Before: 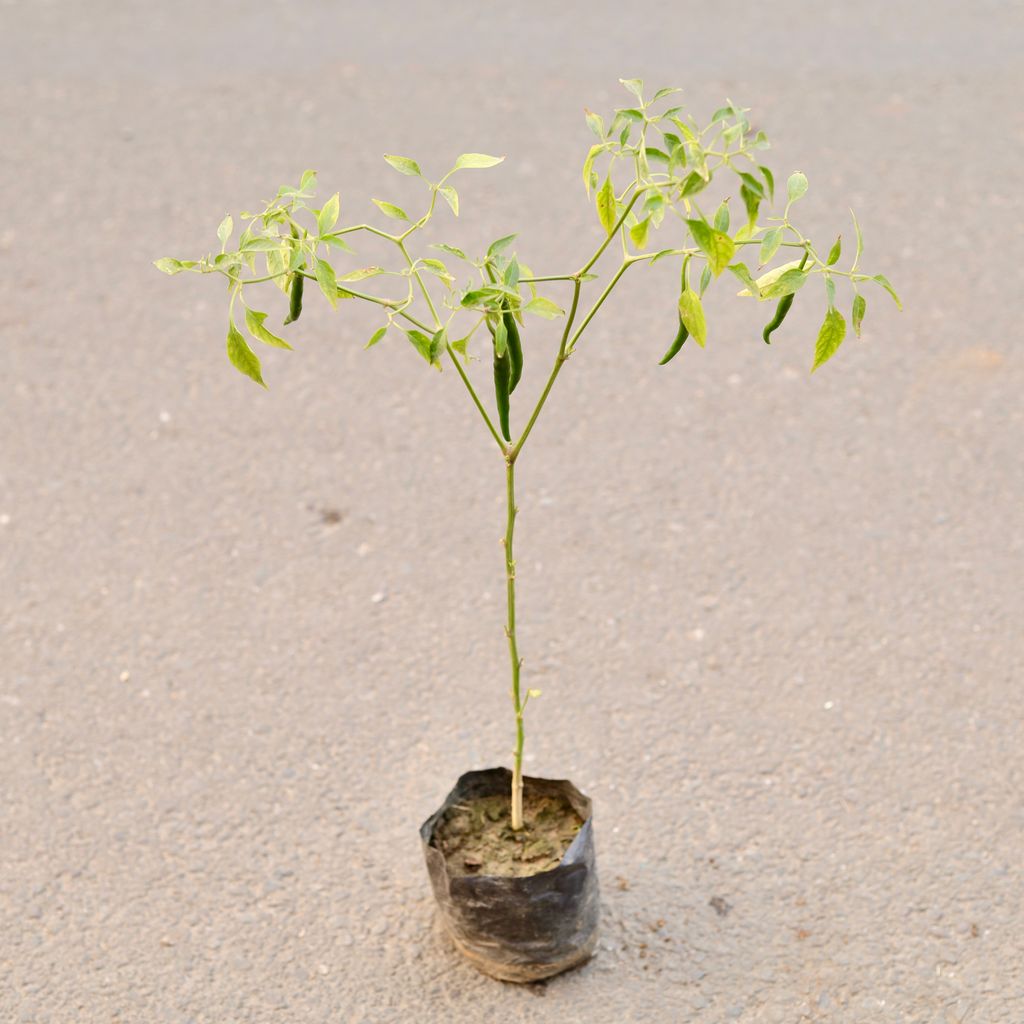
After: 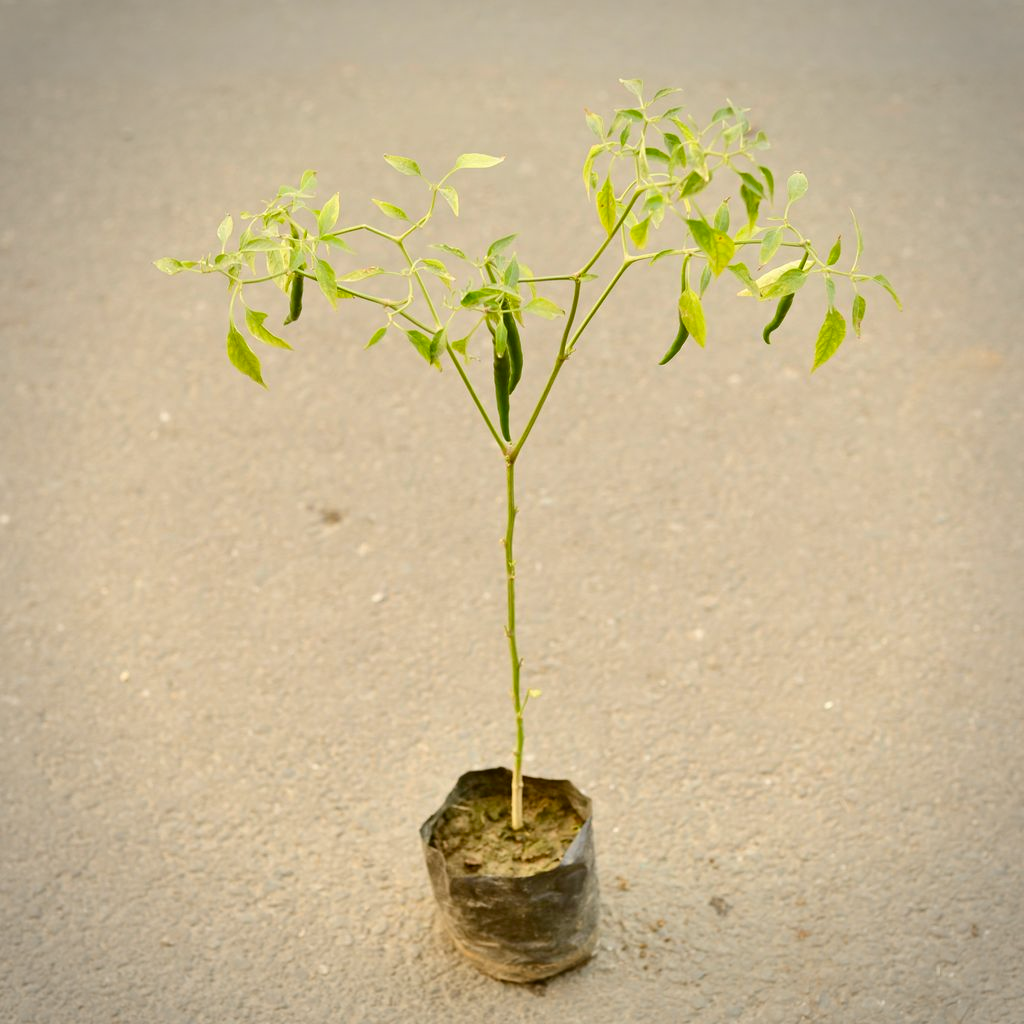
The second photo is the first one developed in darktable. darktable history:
color correction: highlights a* -1.45, highlights b* 10.29, shadows a* 0.391, shadows b* 18.94
vignetting: brightness -0.399, saturation -0.29
contrast equalizer: octaves 7, y [[0.514, 0.573, 0.581, 0.508, 0.5, 0.5], [0.5 ×6], [0.5 ×6], [0 ×6], [0 ×6]], mix -0.285
